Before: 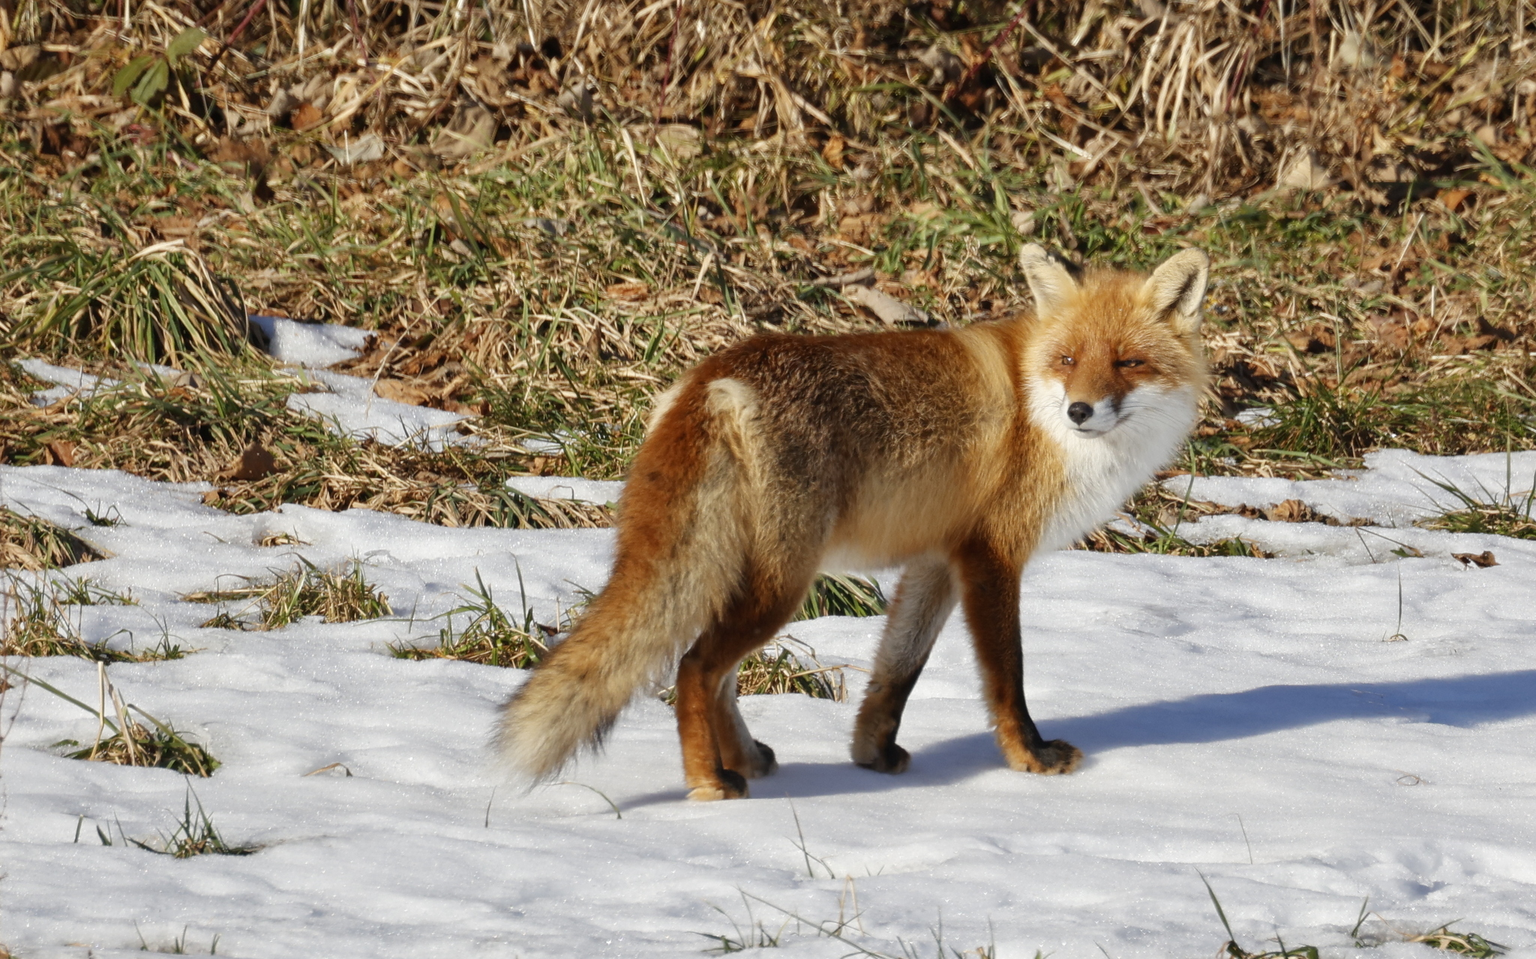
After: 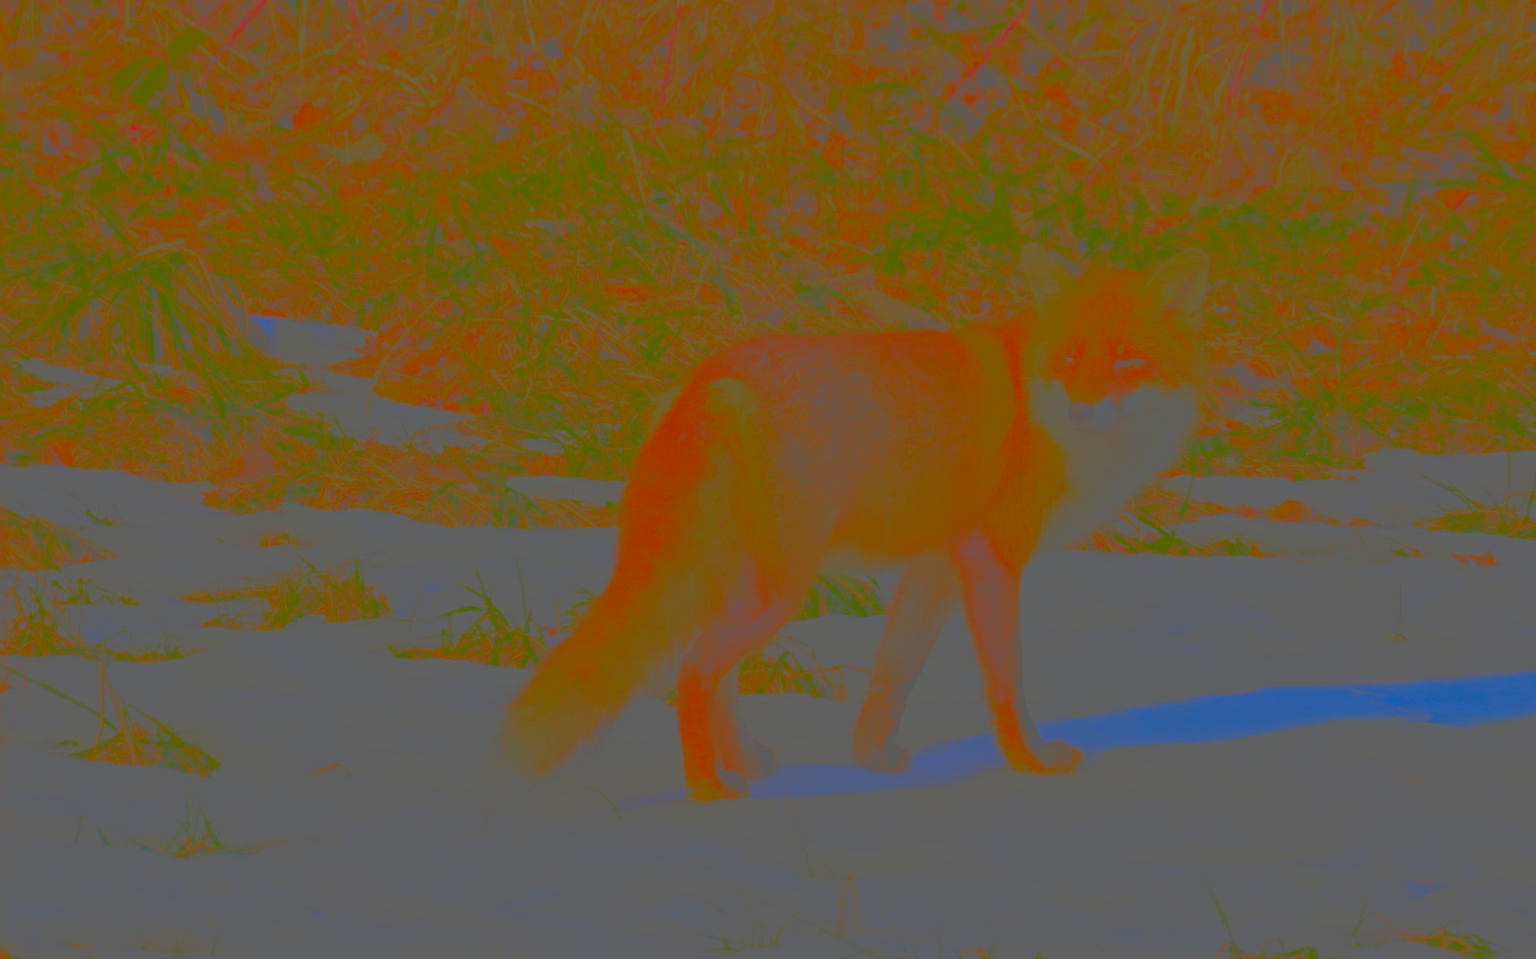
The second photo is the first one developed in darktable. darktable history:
contrast brightness saturation: contrast -0.979, brightness -0.164, saturation 0.738
local contrast: detail 160%
